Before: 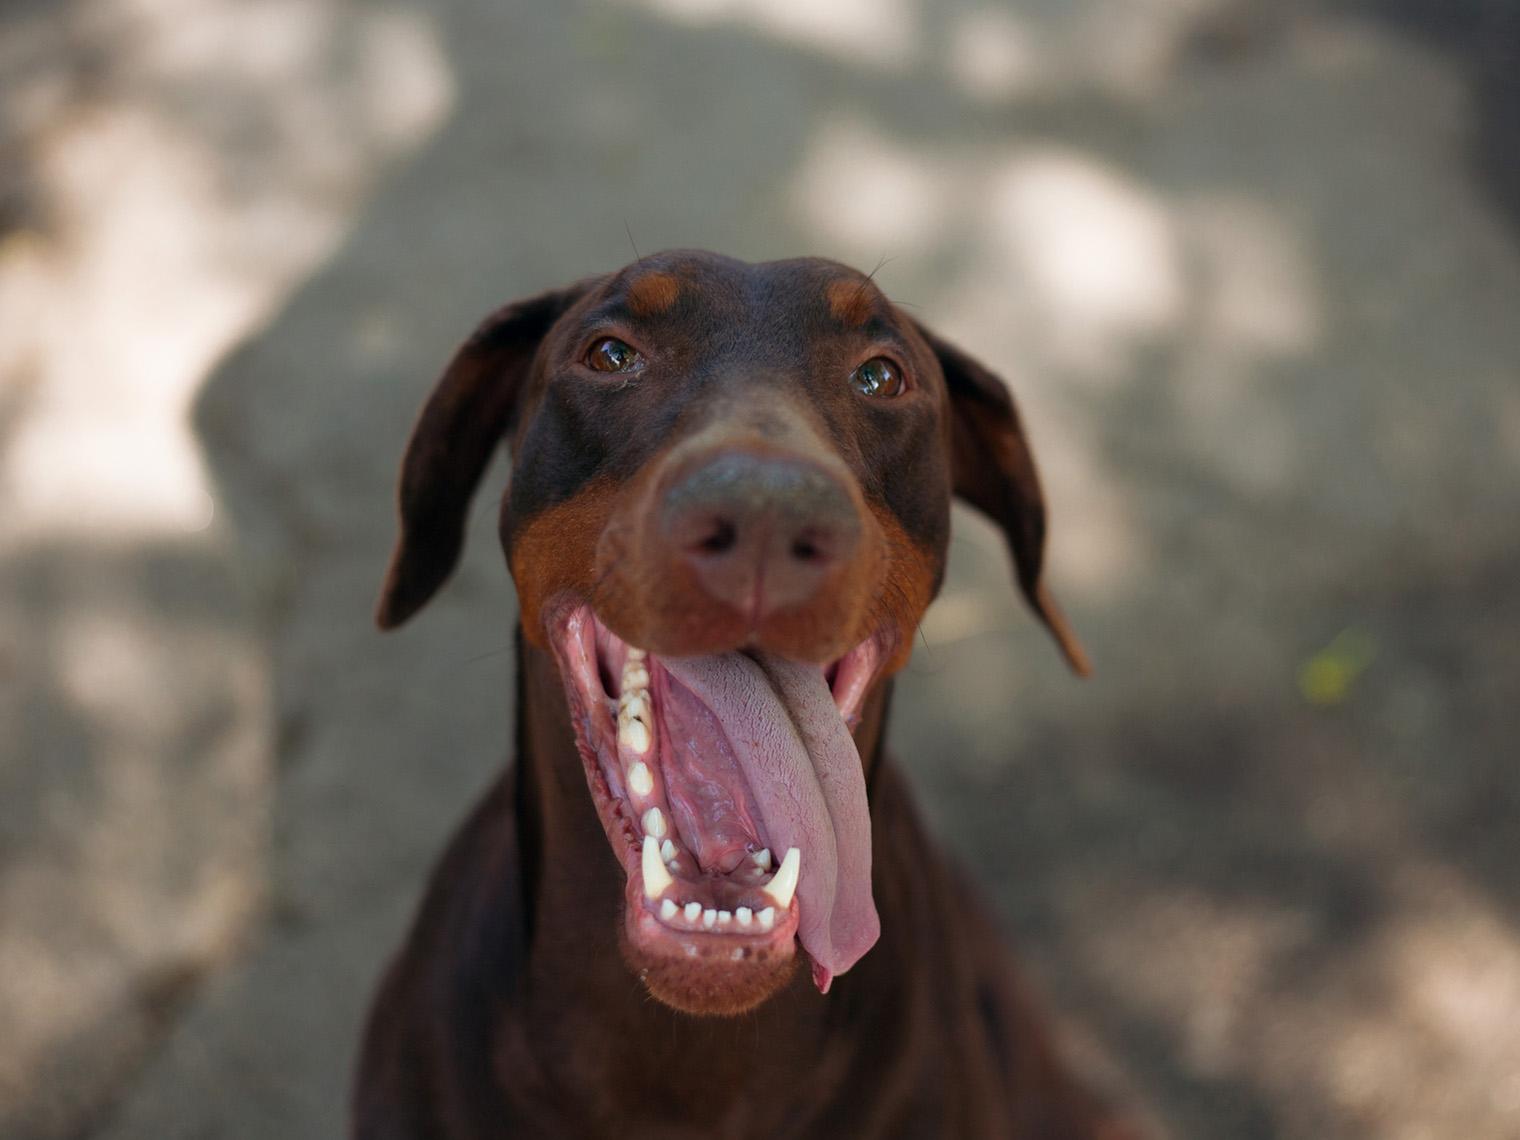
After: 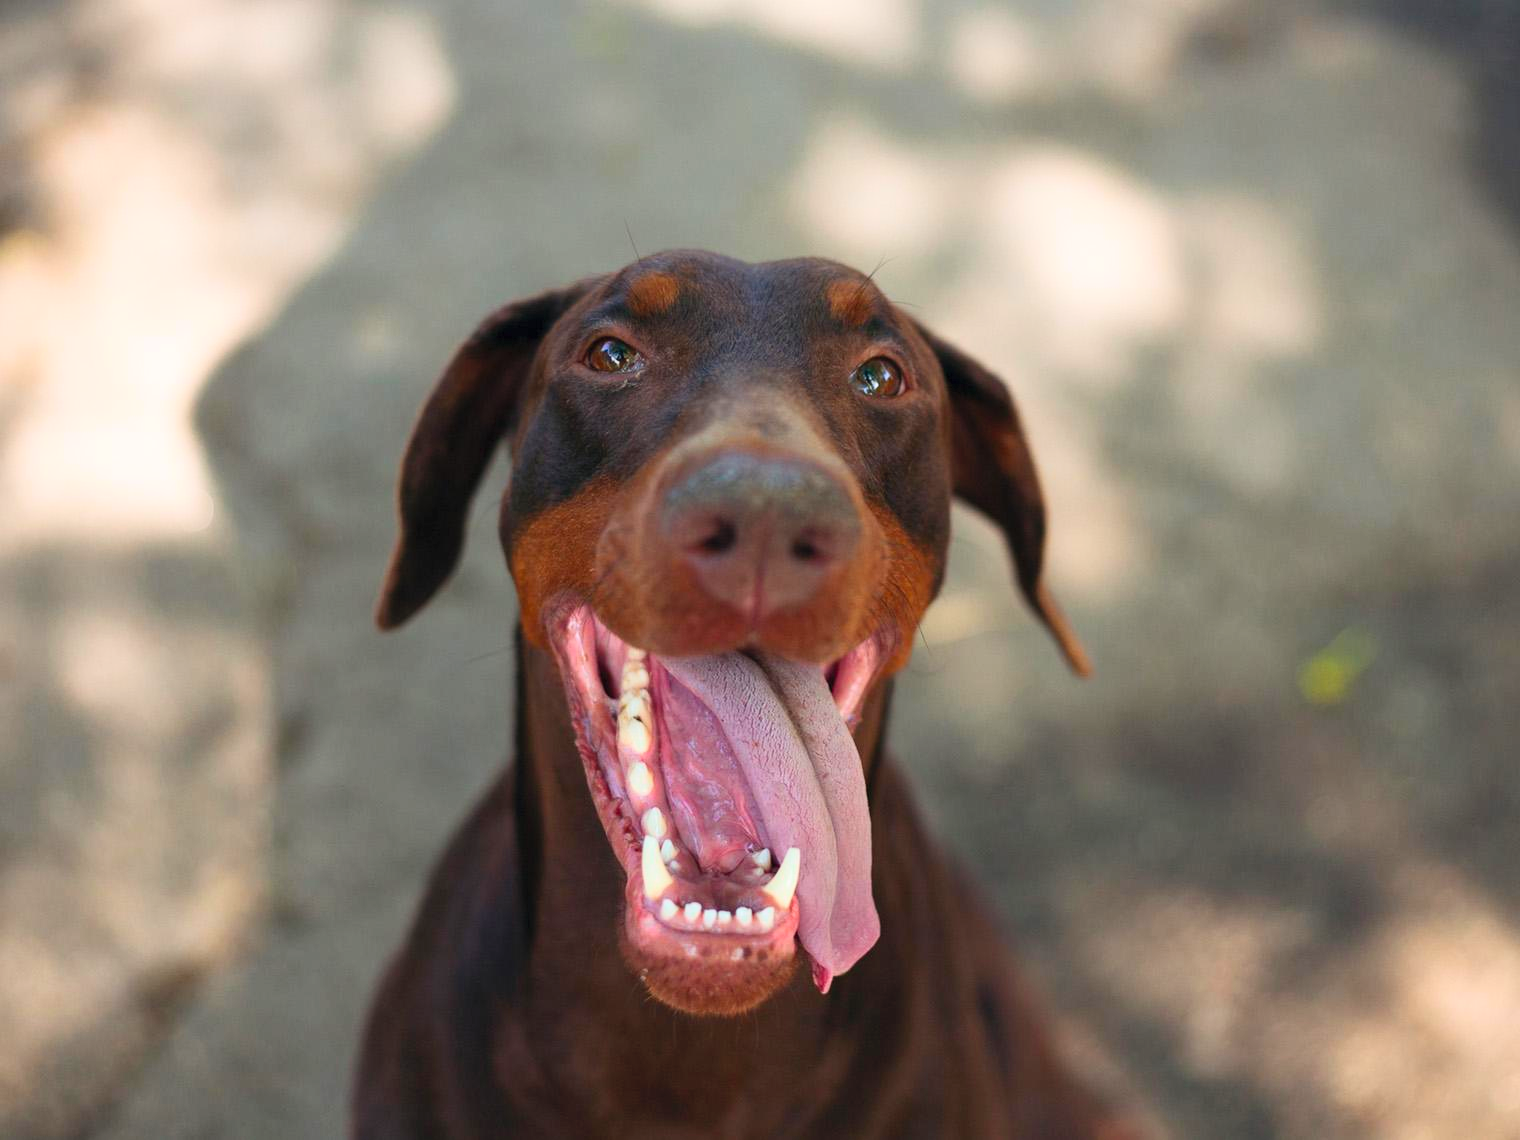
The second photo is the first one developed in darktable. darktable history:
contrast brightness saturation: contrast 0.237, brightness 0.263, saturation 0.39
